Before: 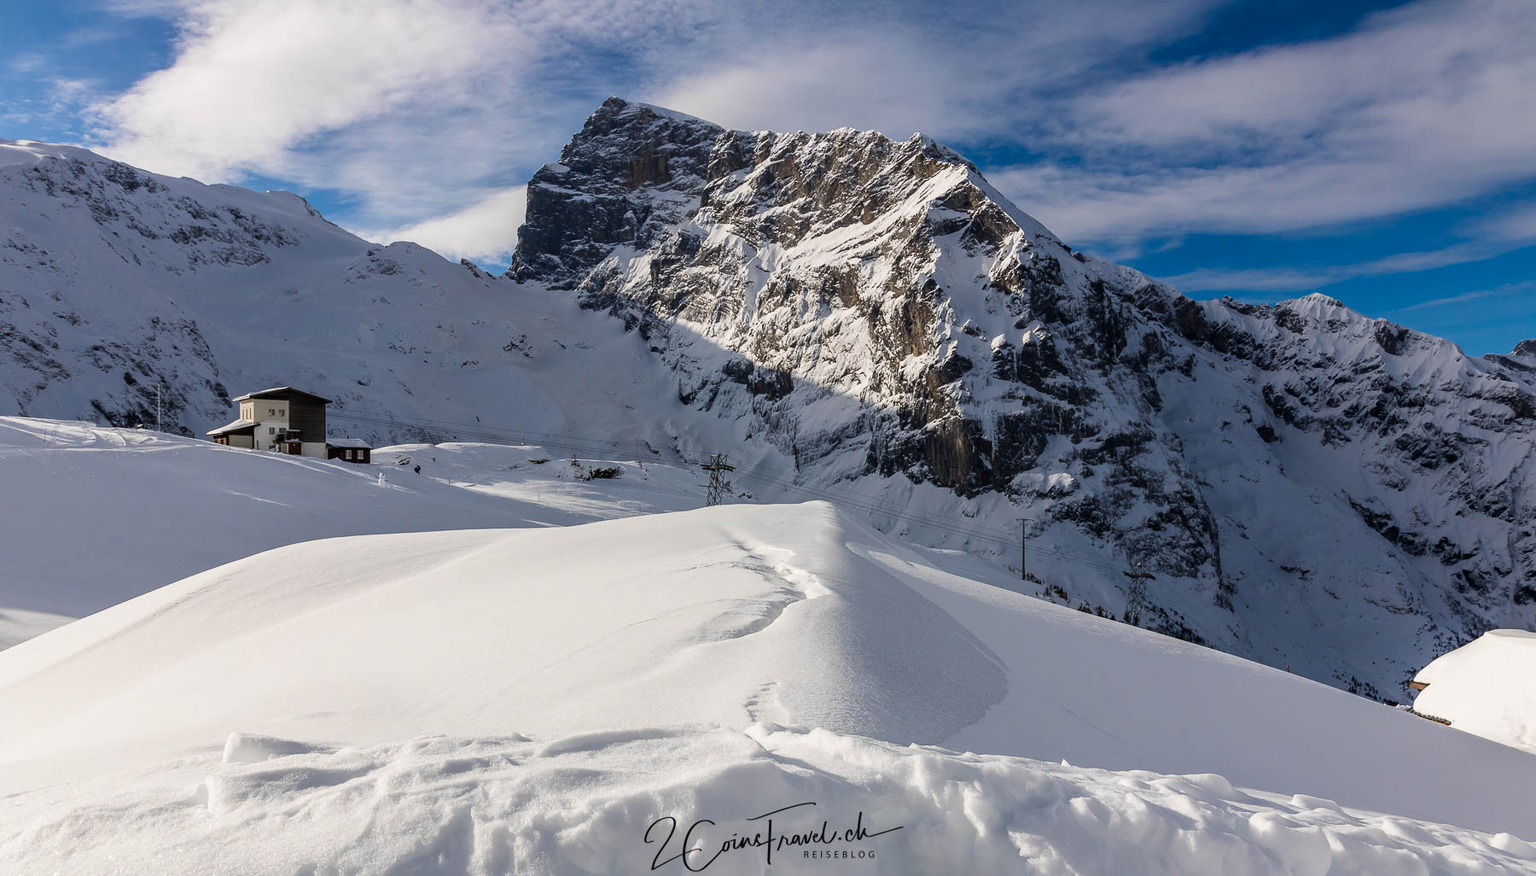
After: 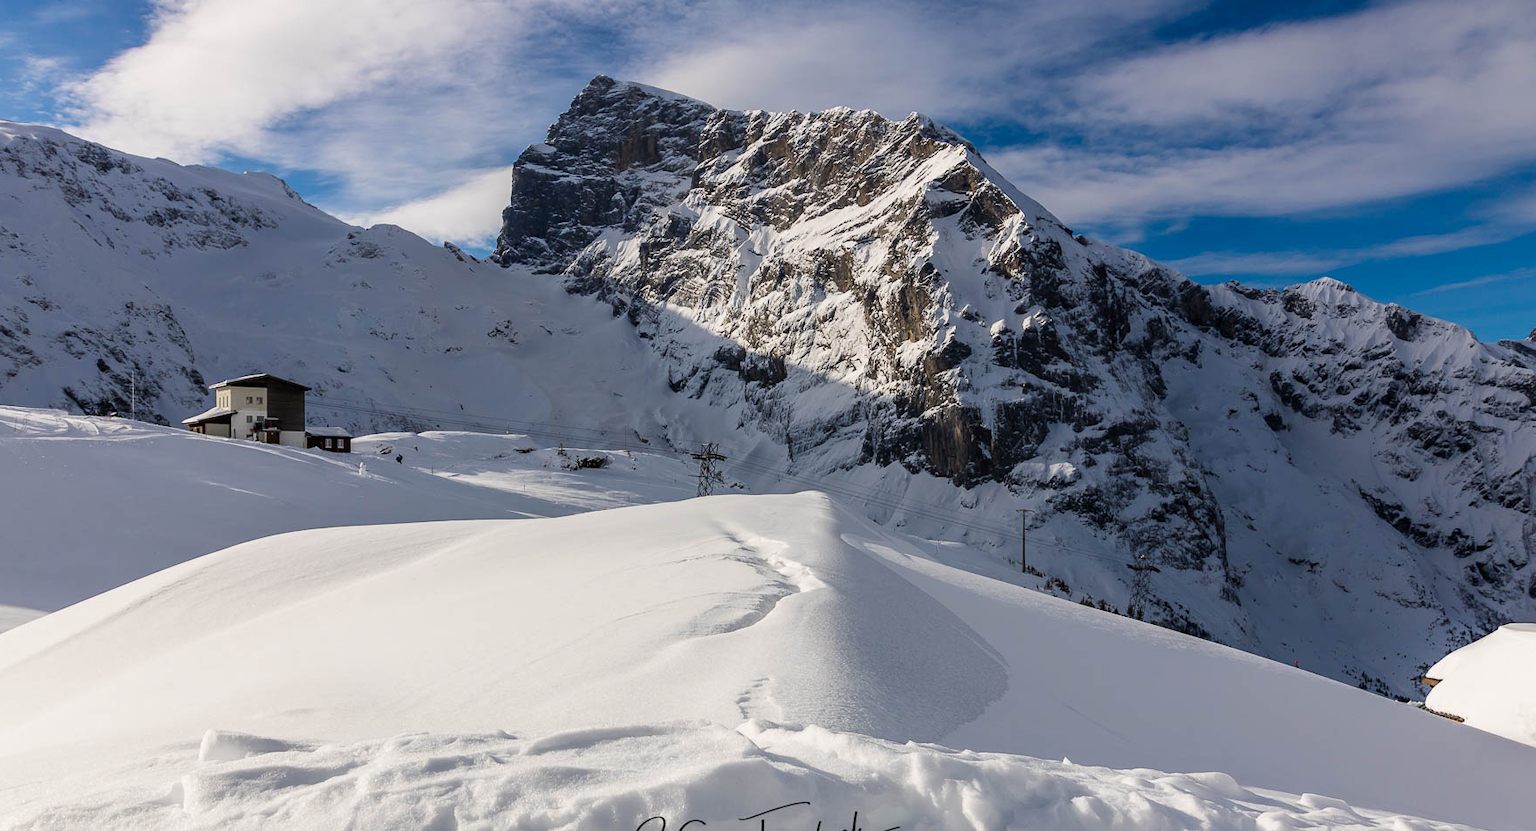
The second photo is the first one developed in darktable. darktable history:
crop: left 1.957%, top 2.794%, right 0.984%, bottom 4.933%
